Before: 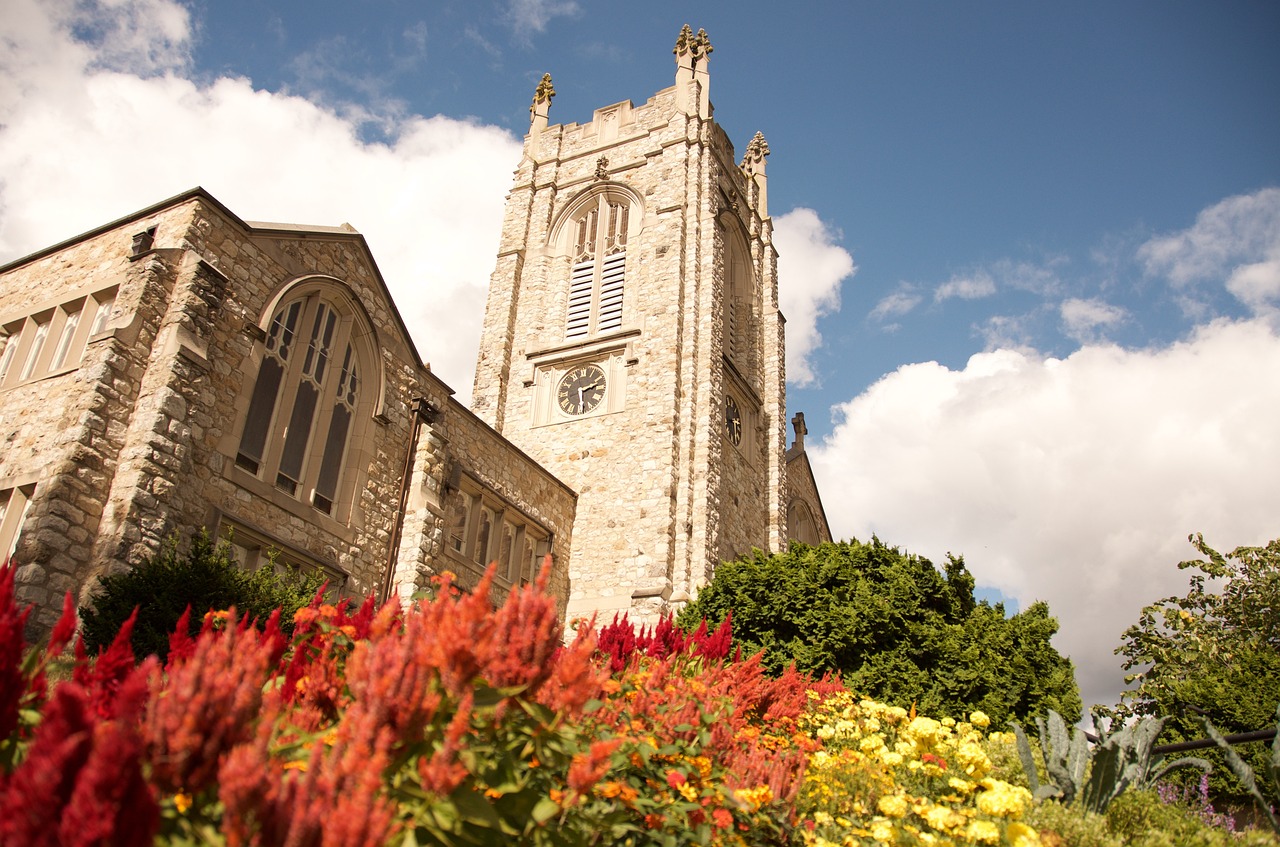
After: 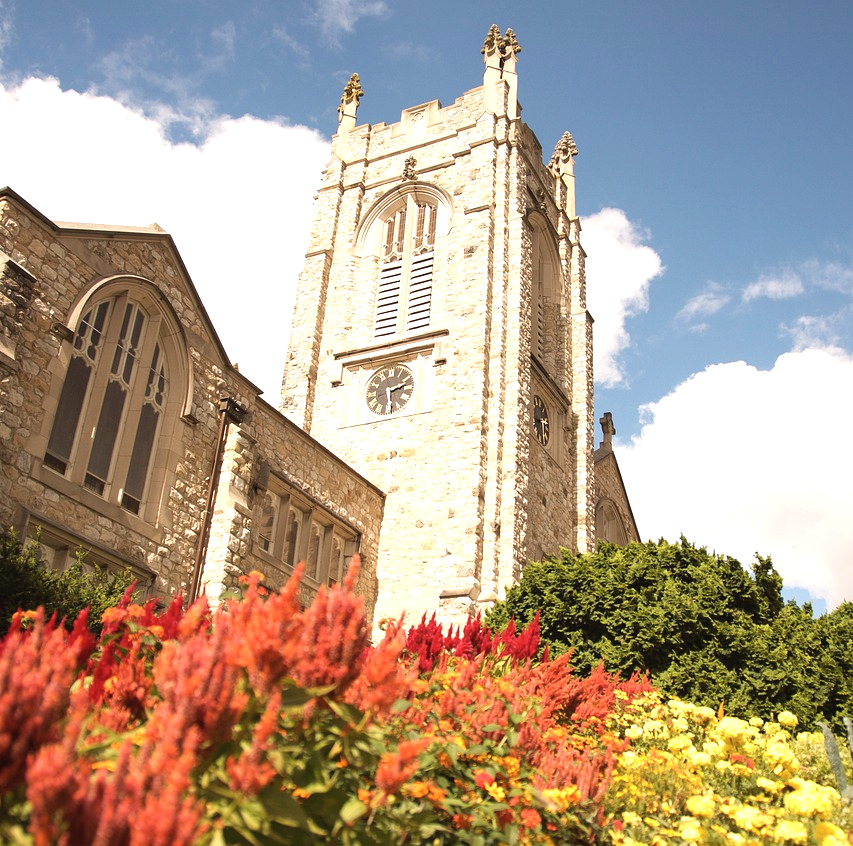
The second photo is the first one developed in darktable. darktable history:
contrast brightness saturation: saturation -0.059
exposure: black level correction -0.002, exposure 0.543 EV, compensate highlight preservation false
crop and rotate: left 15.05%, right 18.281%
